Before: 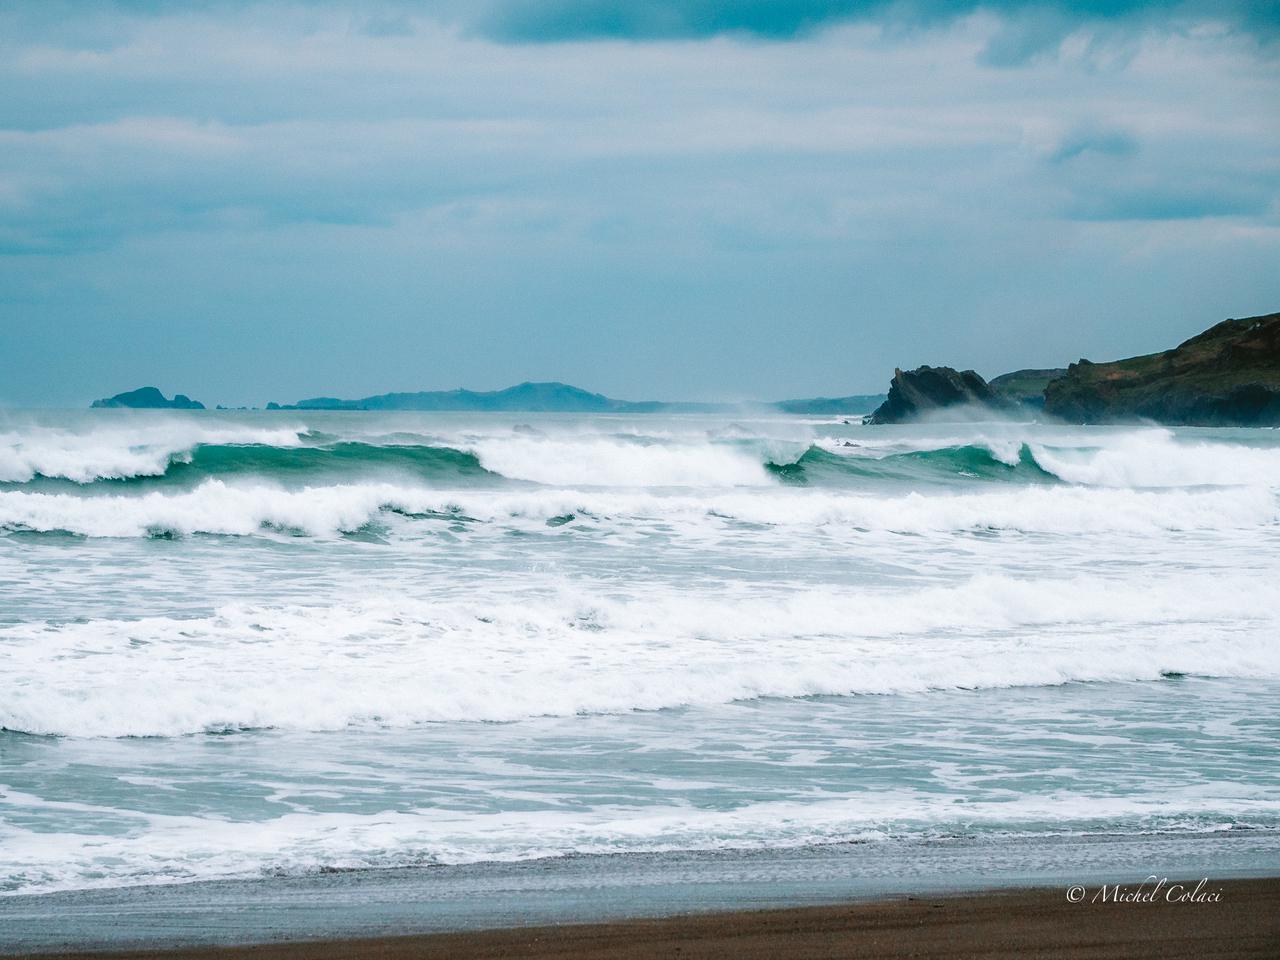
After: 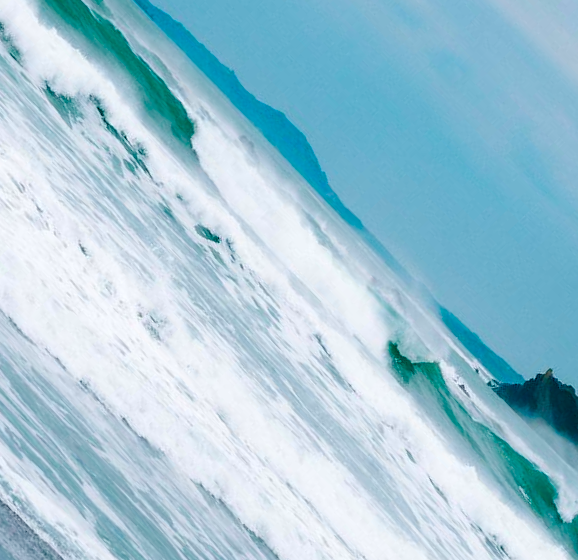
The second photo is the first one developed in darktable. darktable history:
crop and rotate: angle -45.8°, top 16.263%, right 0.793%, bottom 11.616%
color balance rgb: perceptual saturation grading › global saturation 40.239%, perceptual saturation grading › highlights -25.39%, perceptual saturation grading › mid-tones 35.284%, perceptual saturation grading › shadows 35.201%, global vibrance 20%
